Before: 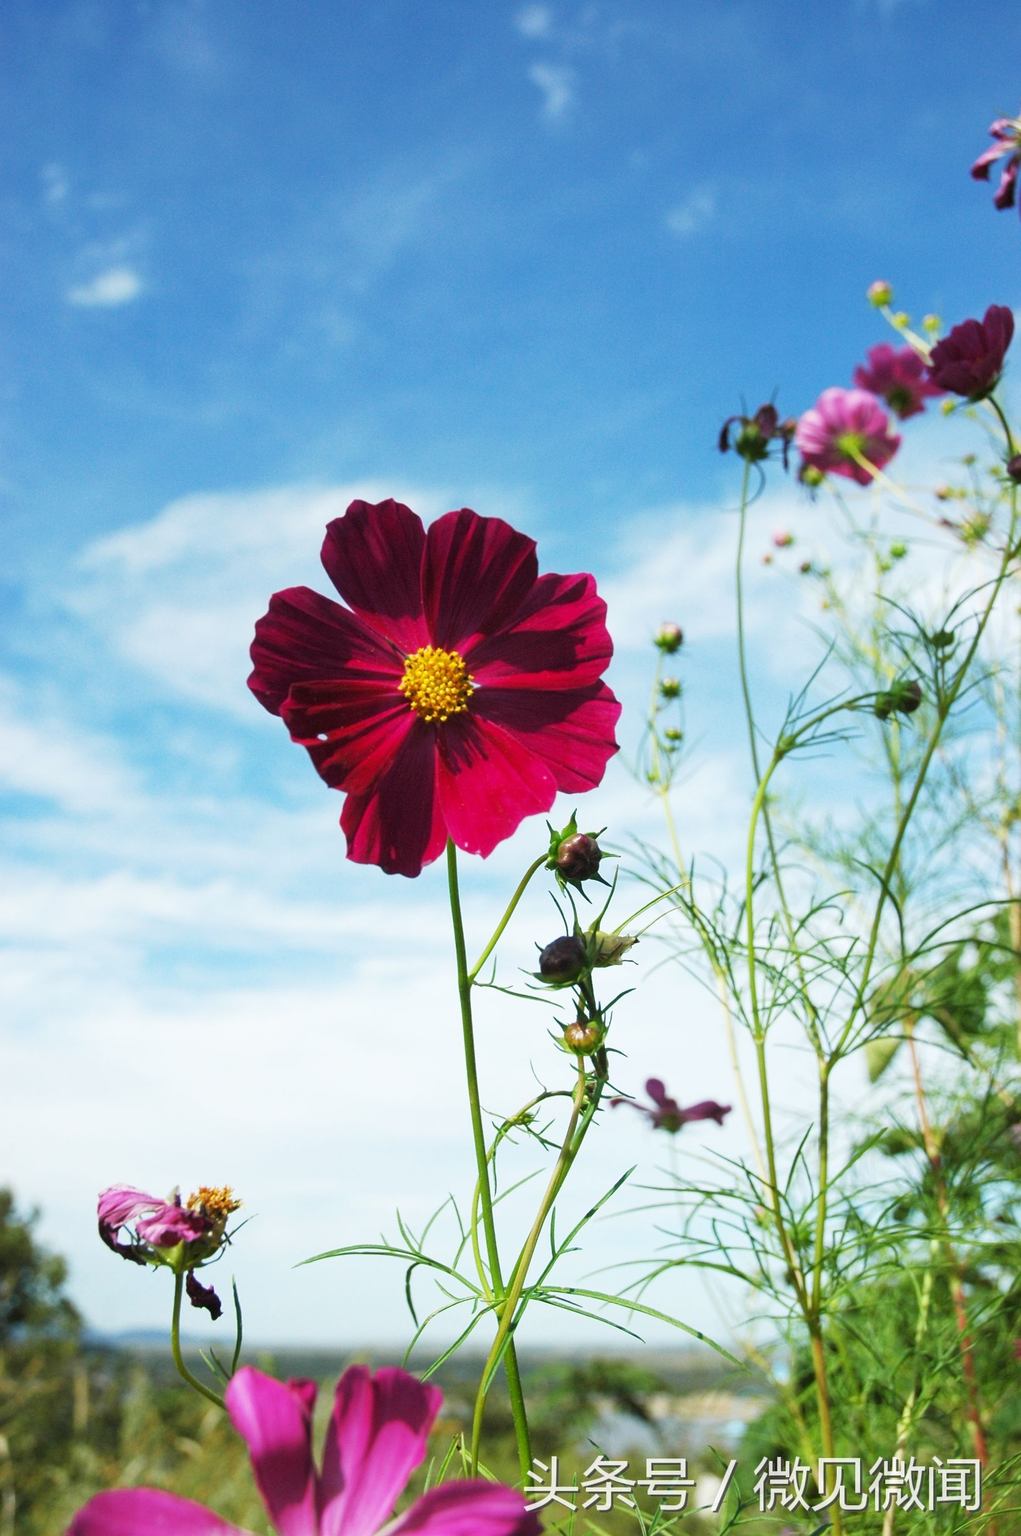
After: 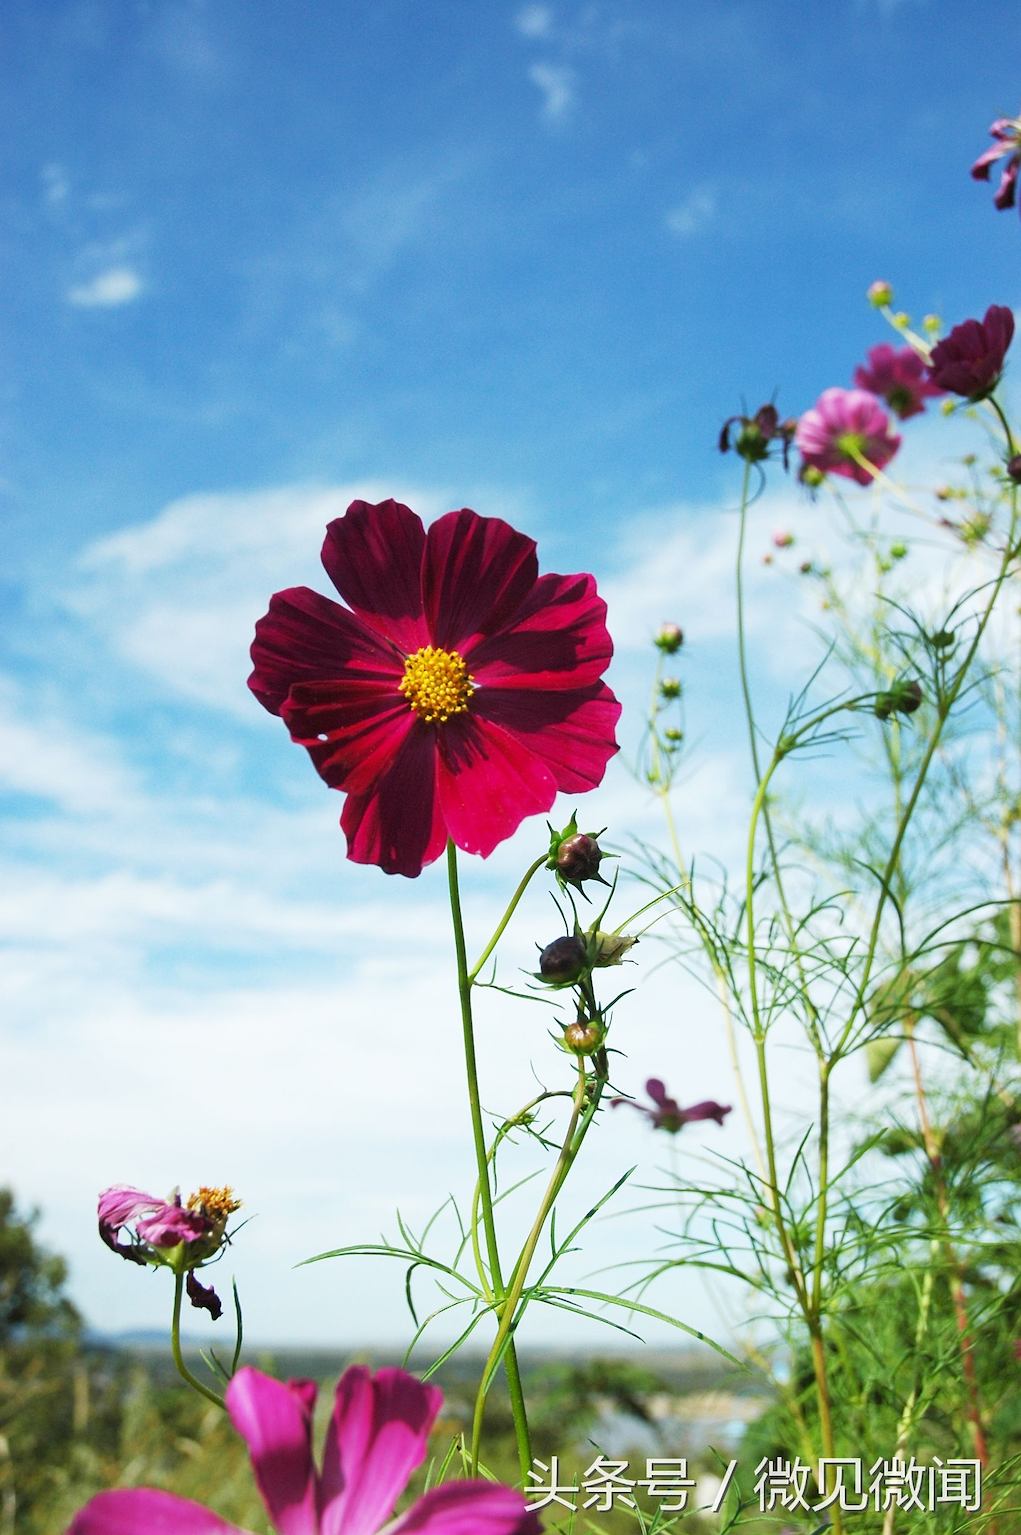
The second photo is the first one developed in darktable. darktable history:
sharpen: radius 1
